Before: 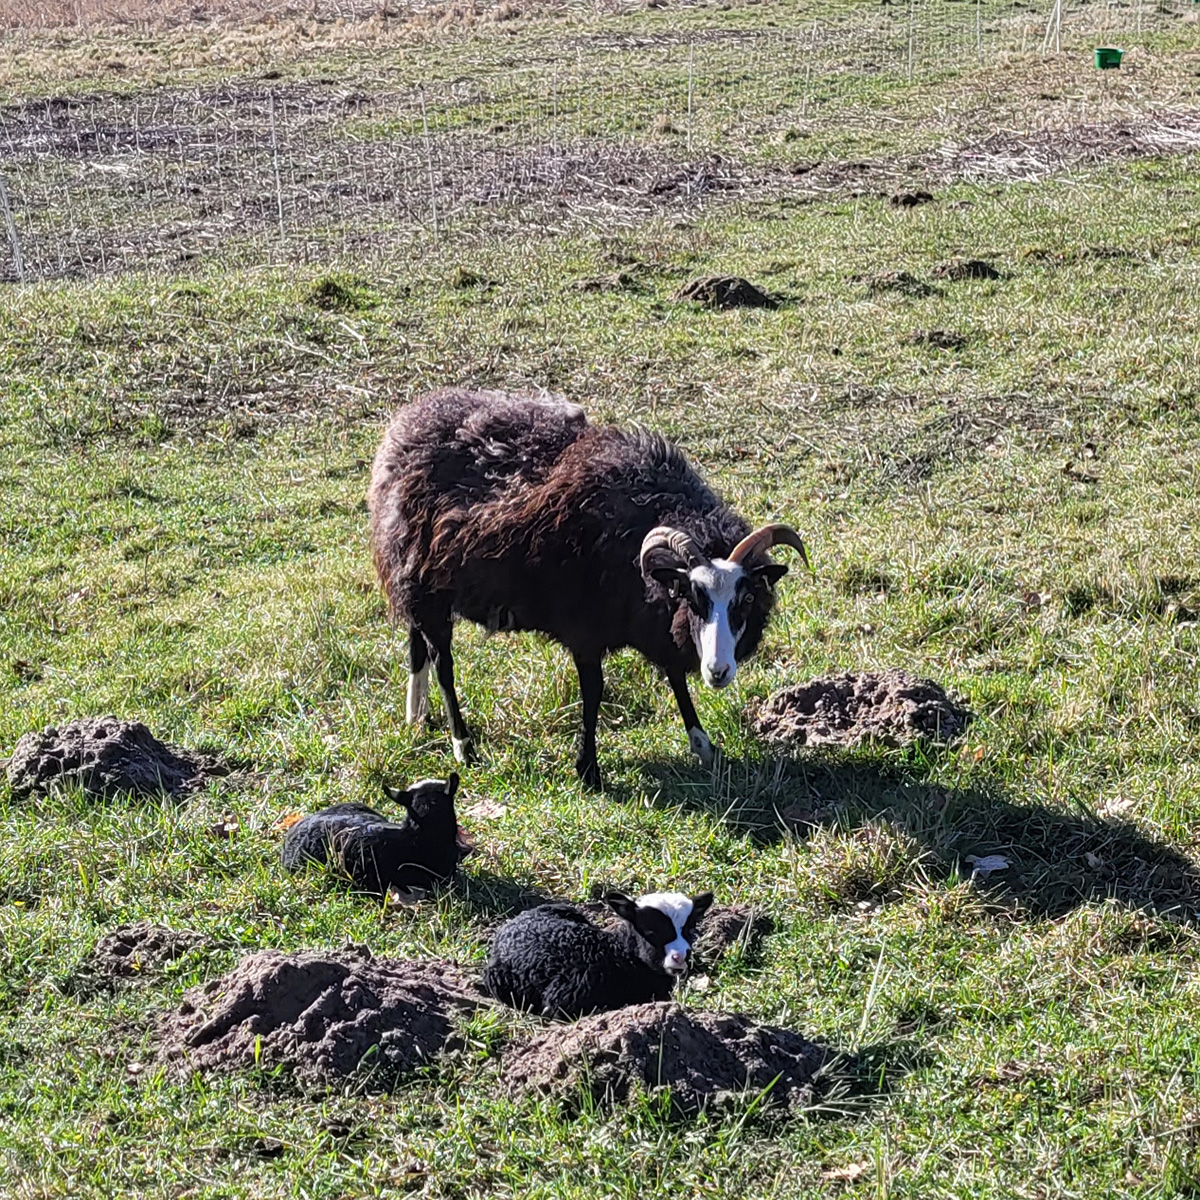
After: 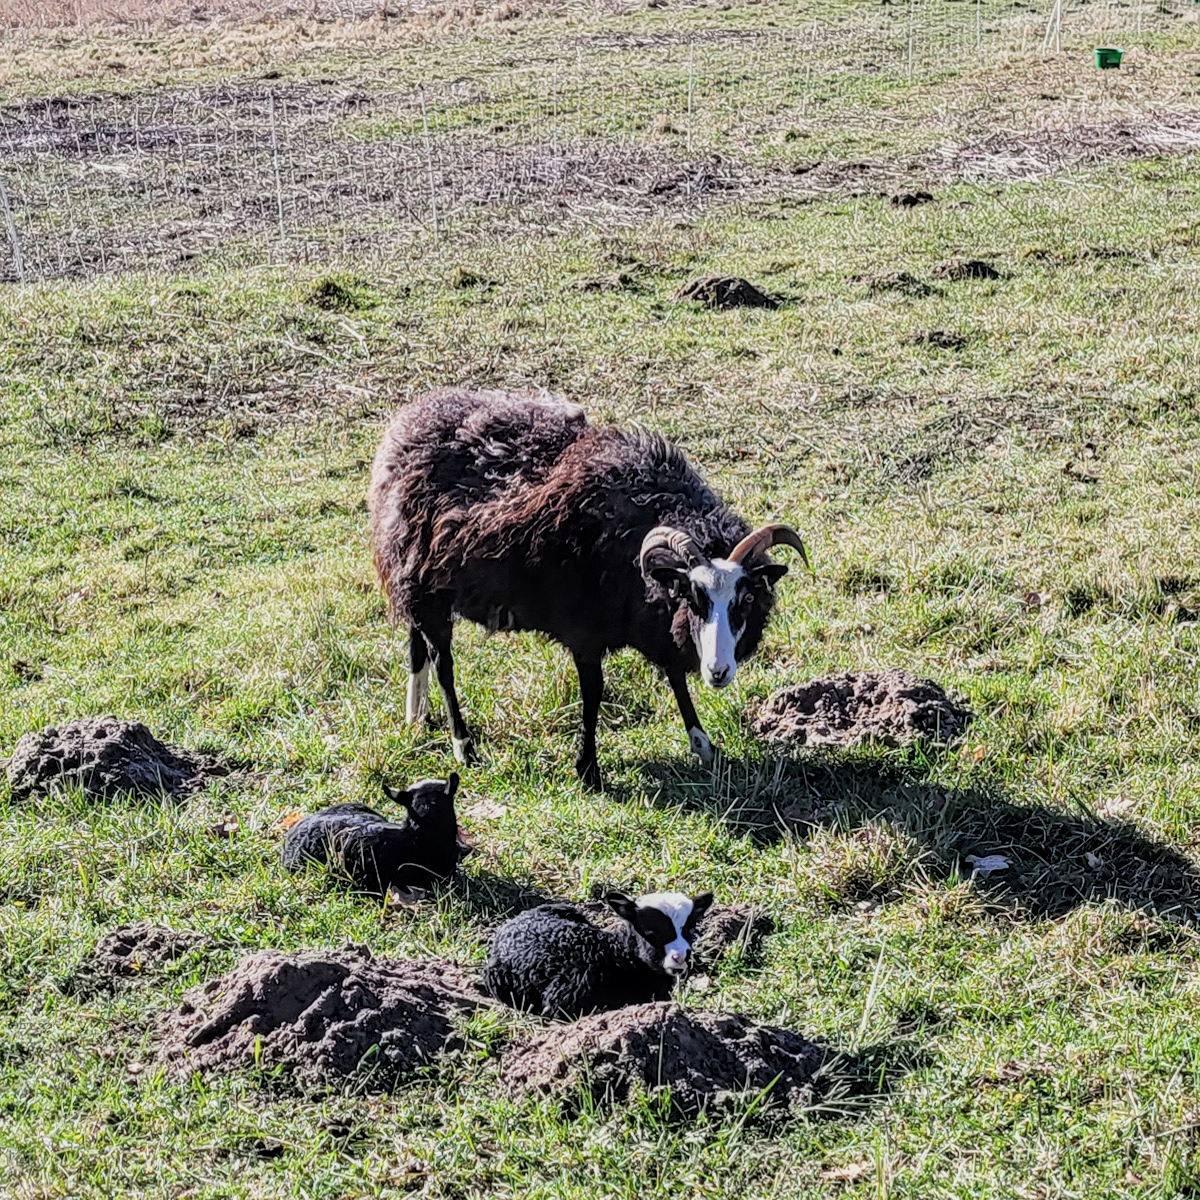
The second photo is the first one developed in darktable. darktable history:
local contrast: detail 130%
exposure: black level correction -0.002, exposure 0.54 EV, compensate highlight preservation false
filmic rgb: black relative exposure -7.65 EV, white relative exposure 4.56 EV, hardness 3.61
